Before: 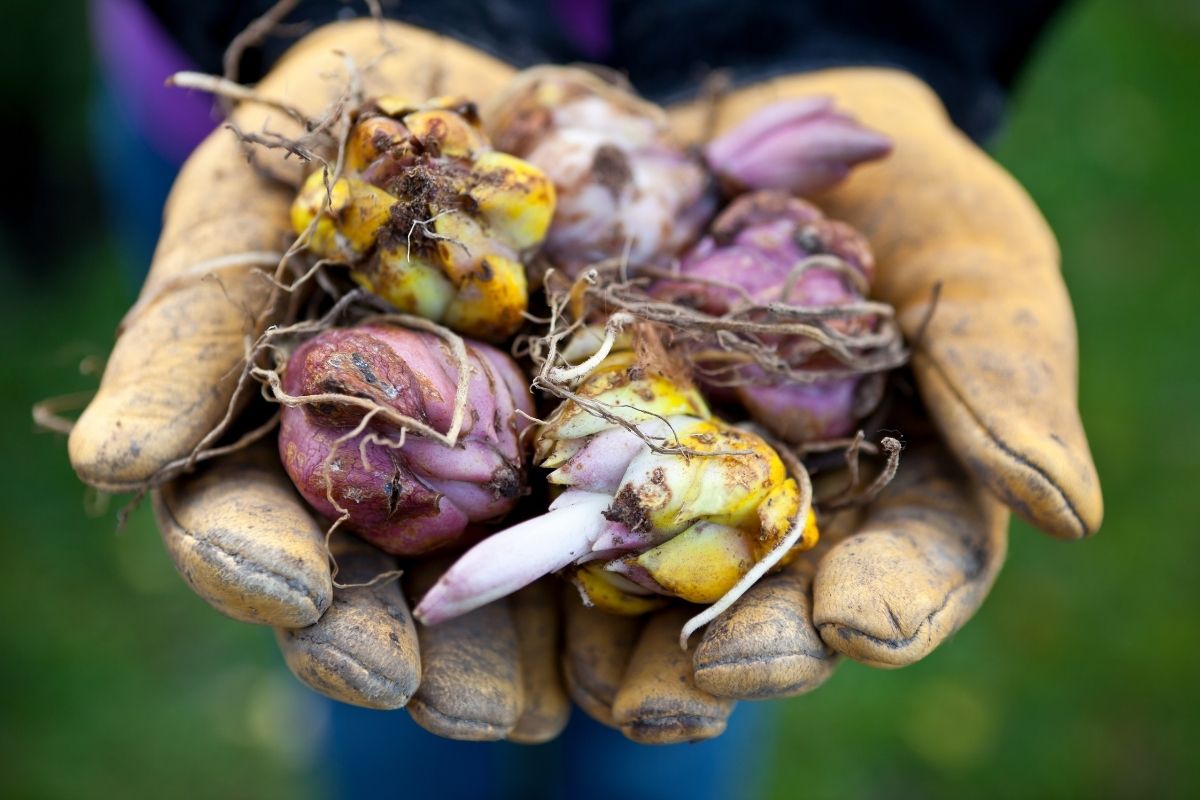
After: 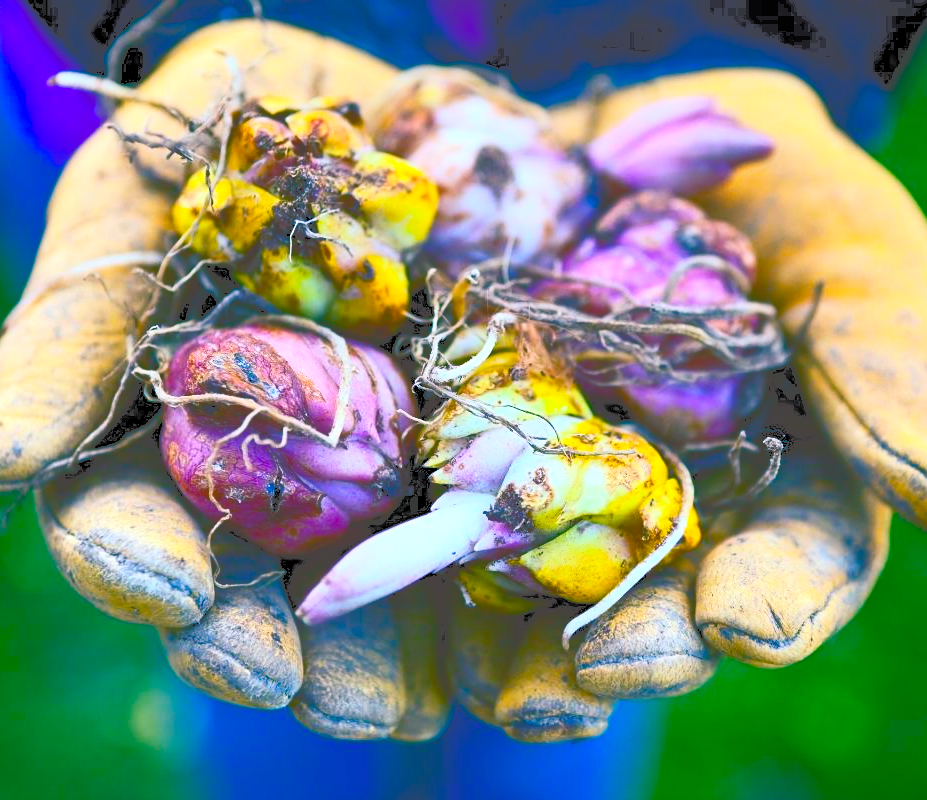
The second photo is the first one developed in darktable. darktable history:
levels: levels [0, 0.43, 0.984]
crop: left 9.845%, right 12.896%
color calibration: x 0.37, y 0.382, temperature 4320.89 K
color balance rgb: shadows lift › luminance -28.666%, shadows lift › chroma 10.136%, shadows lift › hue 231.88°, linear chroma grading › global chroma 19.1%, perceptual saturation grading › global saturation 35.516%, global vibrance 20%
tone curve: curves: ch0 [(0, 0) (0.003, 0.183) (0.011, 0.183) (0.025, 0.184) (0.044, 0.188) (0.069, 0.197) (0.1, 0.204) (0.136, 0.212) (0.177, 0.226) (0.224, 0.24) (0.277, 0.273) (0.335, 0.322) (0.399, 0.388) (0.468, 0.468) (0.543, 0.579) (0.623, 0.686) (0.709, 0.792) (0.801, 0.877) (0.898, 0.939) (1, 1)], color space Lab, independent channels, preserve colors none
sharpen: amount 0.216
